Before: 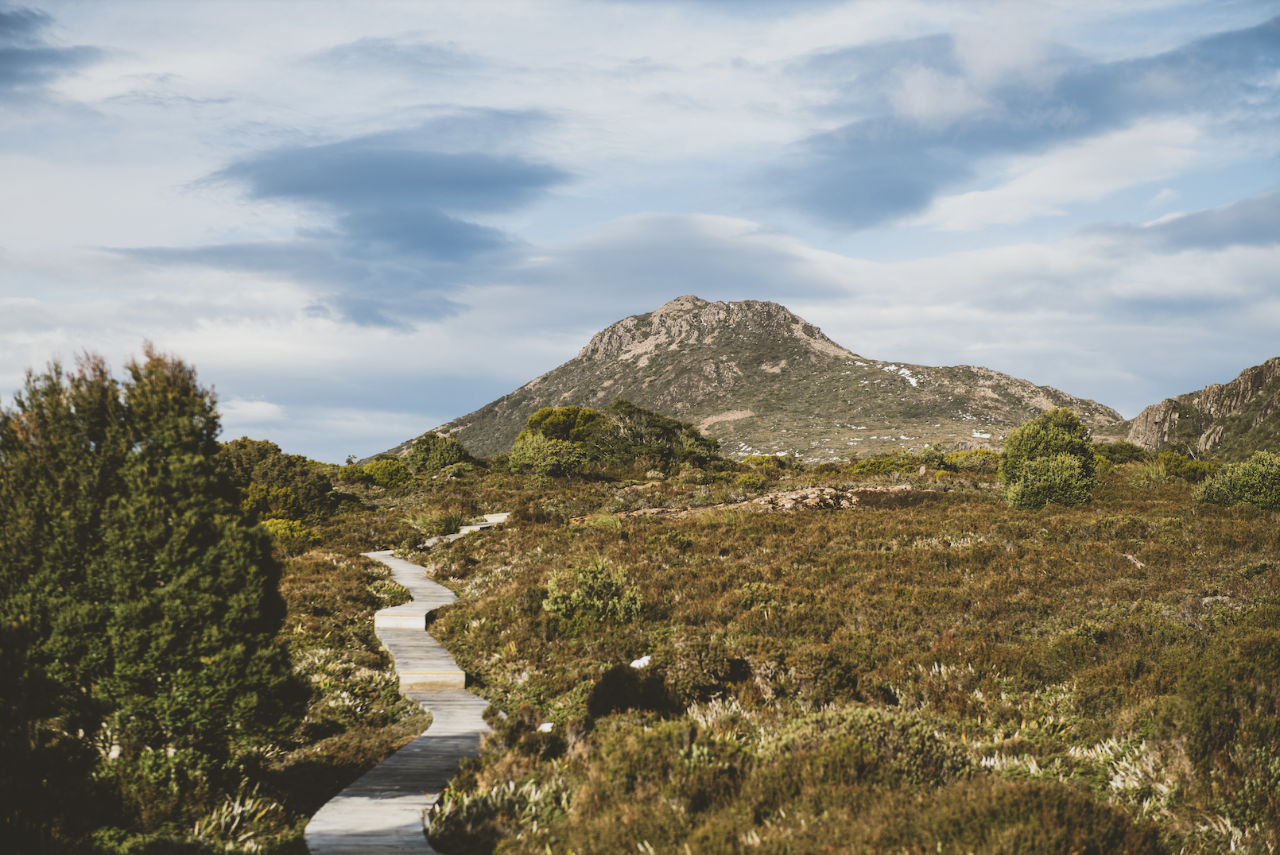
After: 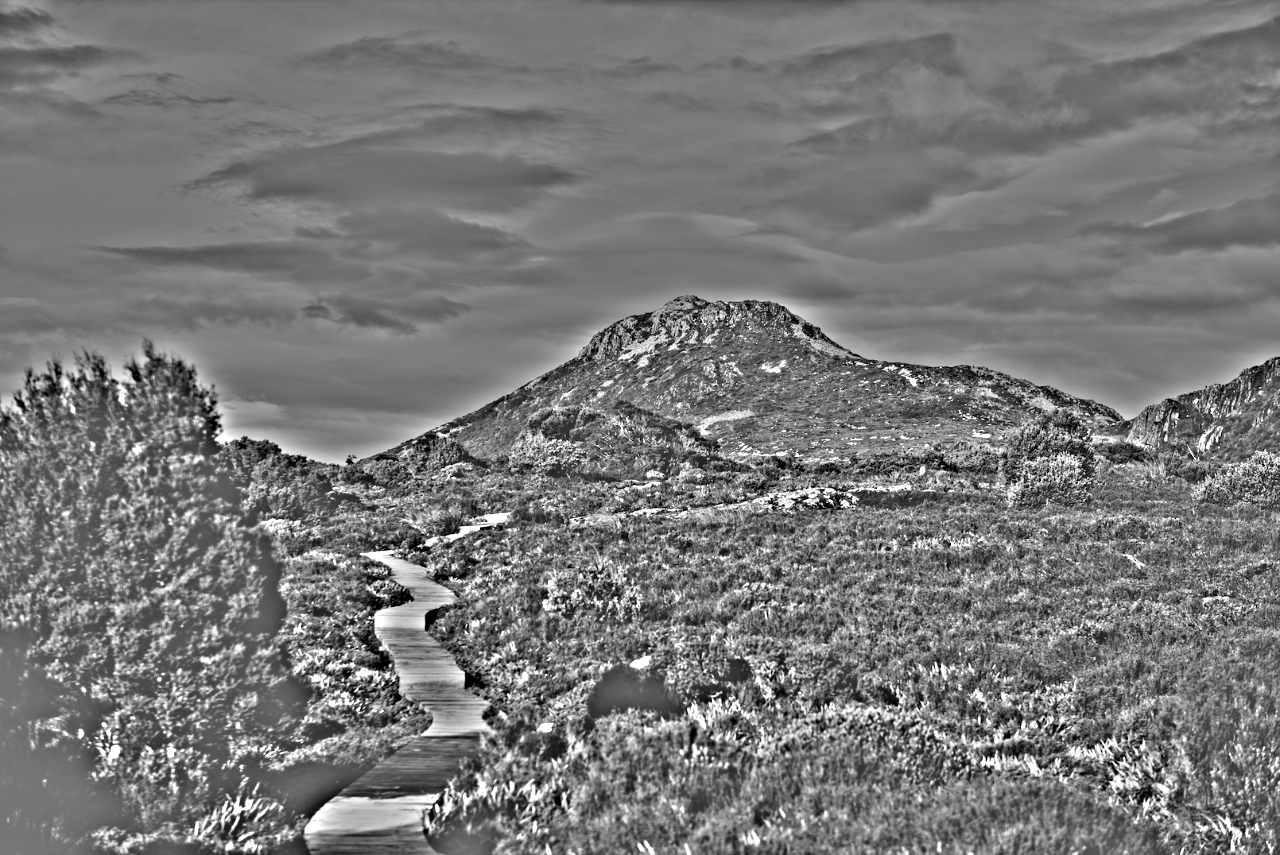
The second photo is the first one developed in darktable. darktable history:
highpass: sharpness 49.79%, contrast boost 49.79%
white balance: red 0.976, blue 1.04
